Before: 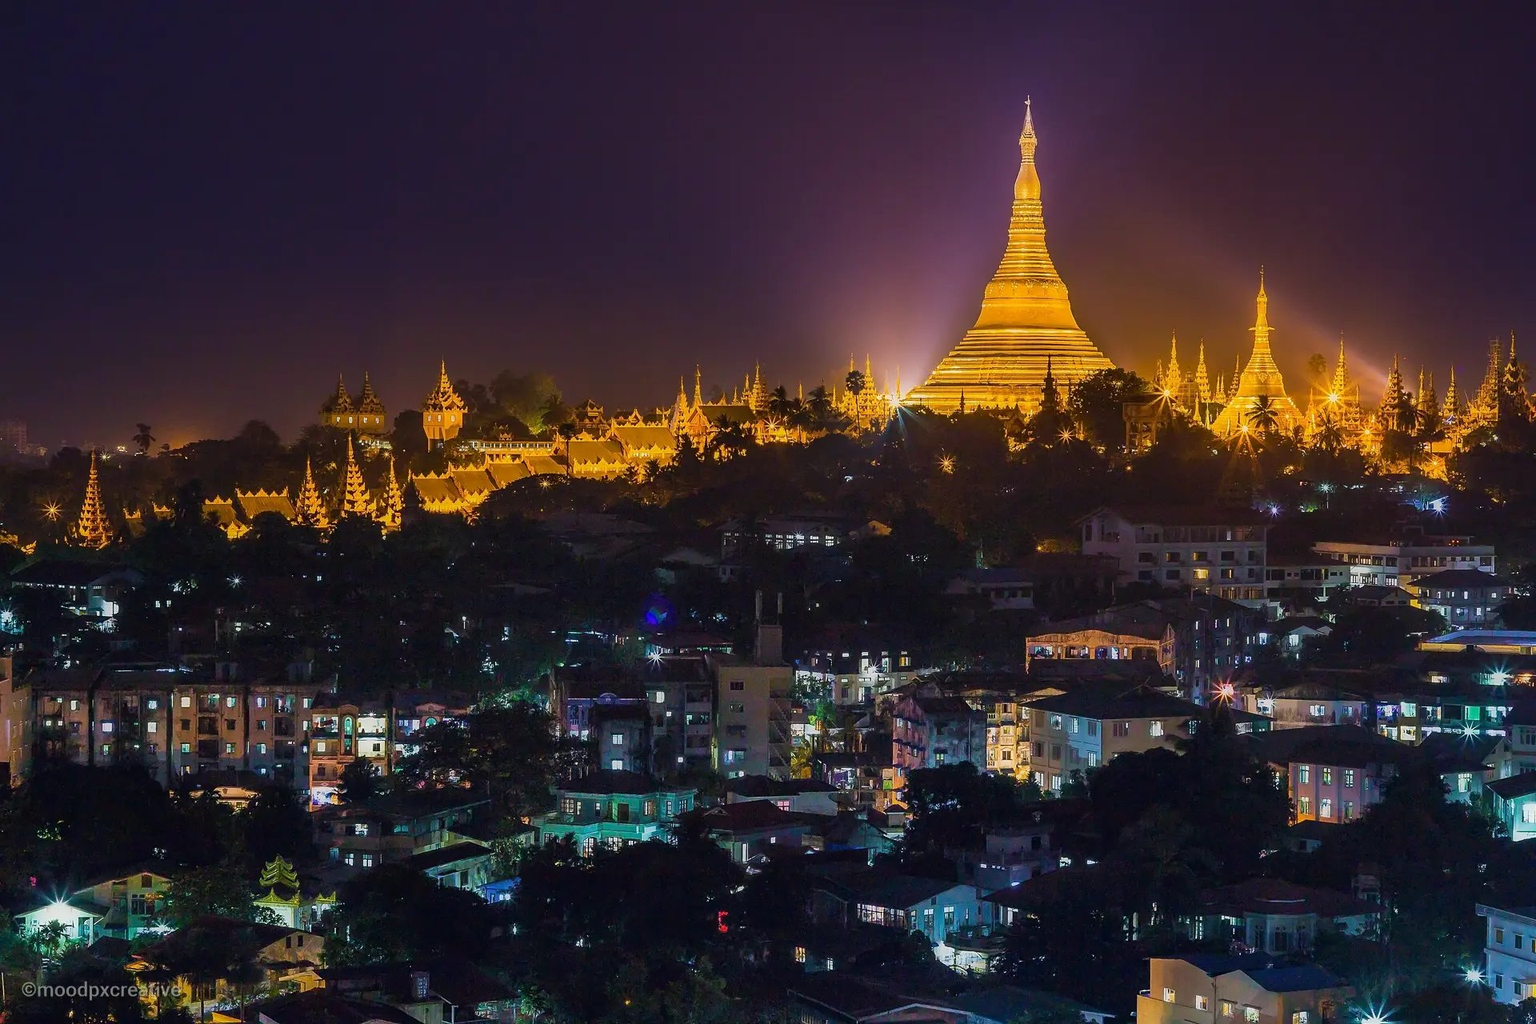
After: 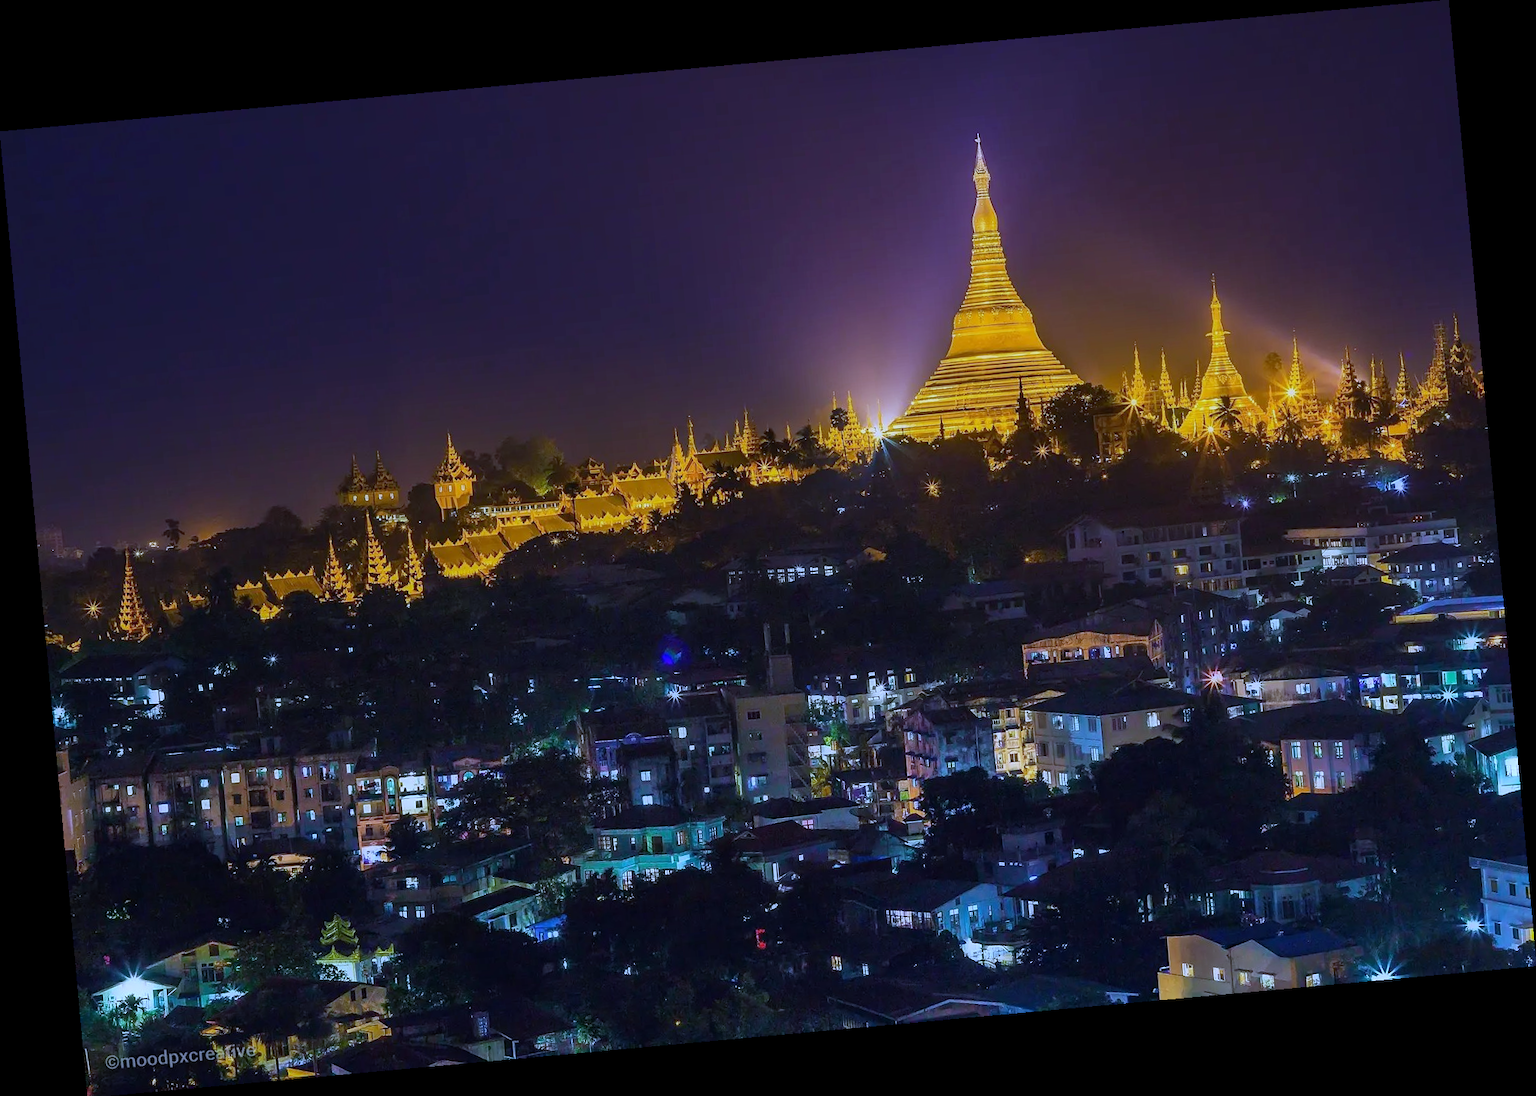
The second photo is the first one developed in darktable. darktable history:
rotate and perspective: rotation -5.2°, automatic cropping off
white balance: red 0.871, blue 1.249
